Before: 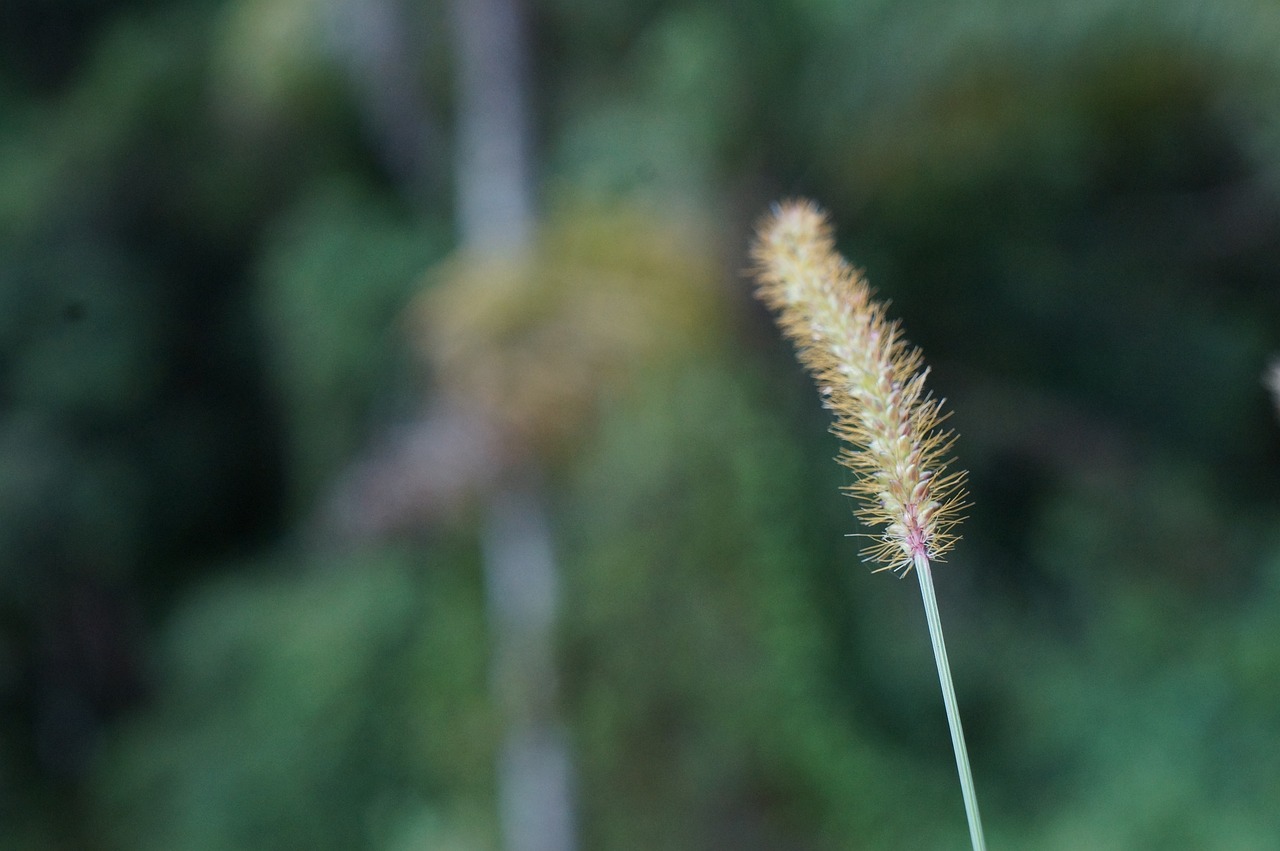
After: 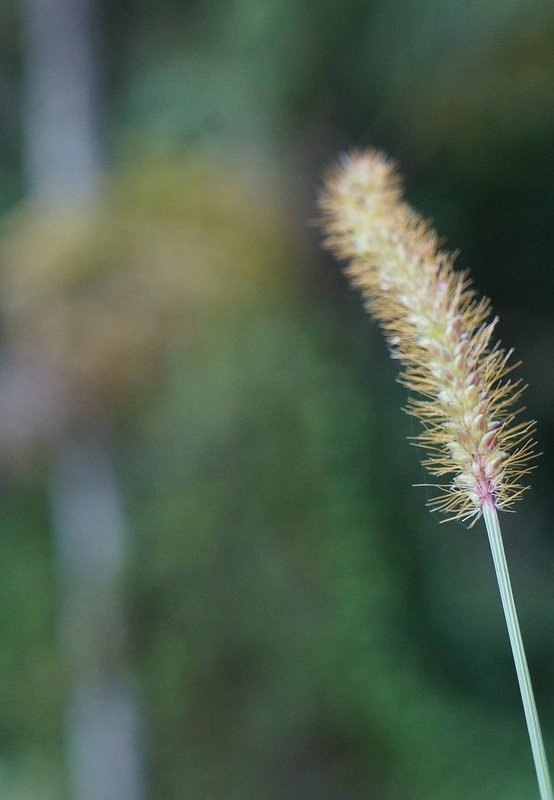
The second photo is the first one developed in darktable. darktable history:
crop: left 33.792%, top 5.926%, right 22.875%
